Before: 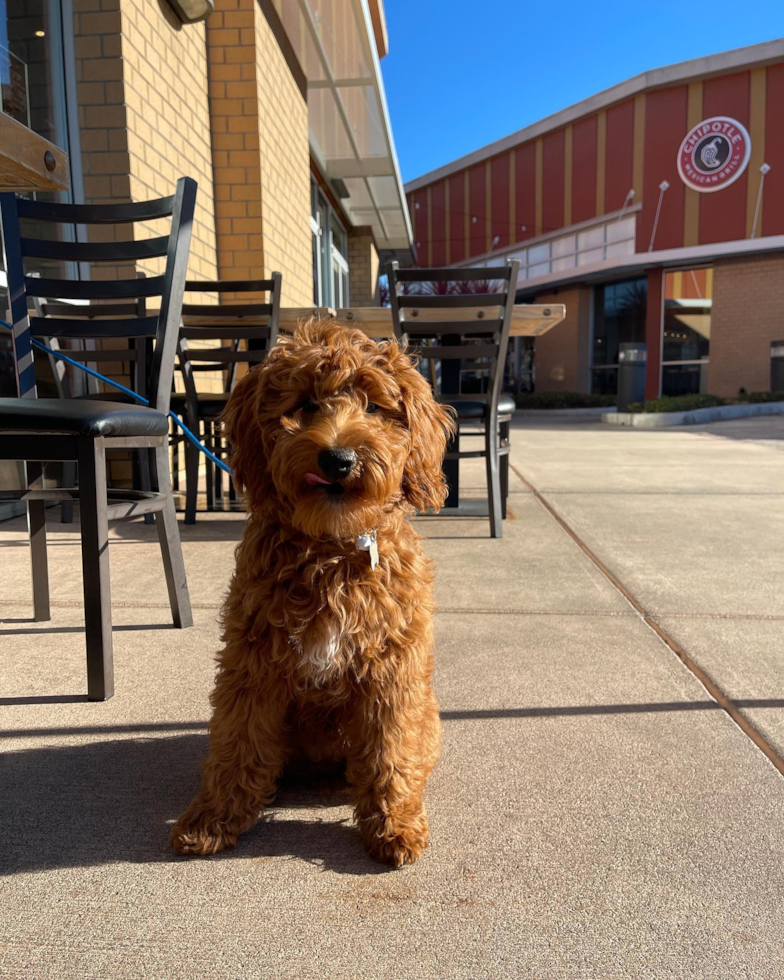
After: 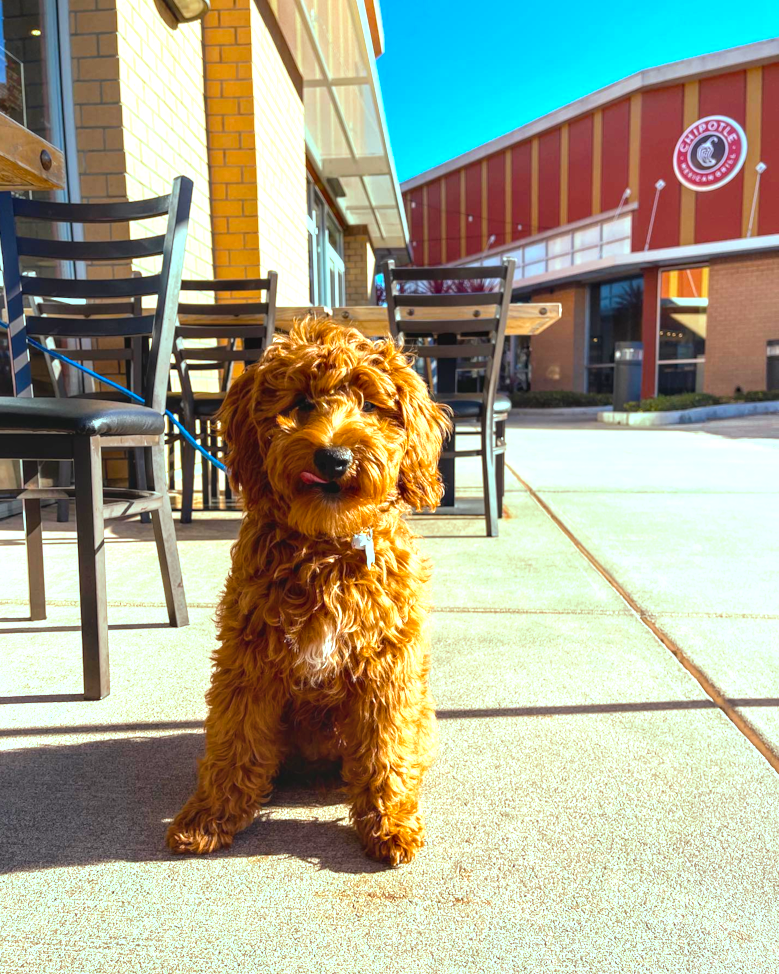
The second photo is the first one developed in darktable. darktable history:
local contrast: on, module defaults
color balance rgb: power › hue 328.94°, highlights gain › chroma 7.611%, highlights gain › hue 186.49°, shadows fall-off 299.499%, white fulcrum 1.99 EV, highlights fall-off 299.348%, perceptual saturation grading › global saturation 20%, perceptual saturation grading › highlights -25.39%, perceptual saturation grading › shadows 24.514%, mask middle-gray fulcrum 99.492%, contrast gray fulcrum 38.346%
exposure: black level correction -0.002, exposure 1.115 EV, compensate exposure bias true, compensate highlight preservation false
crop and rotate: left 0.518%, top 0.248%, bottom 0.326%
